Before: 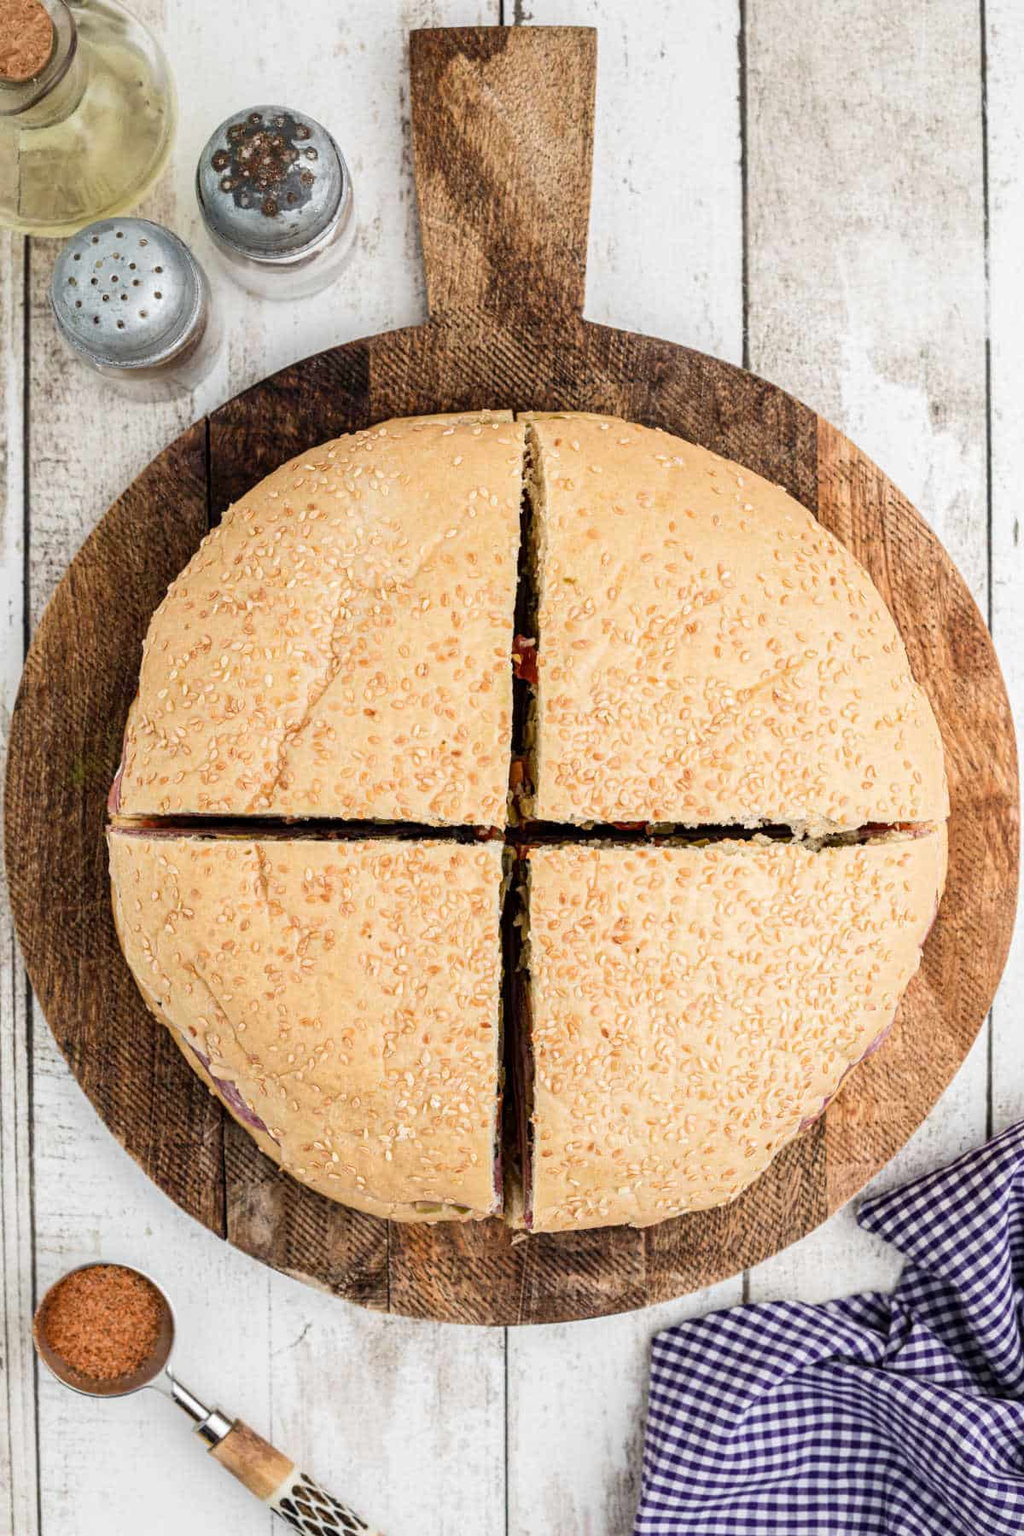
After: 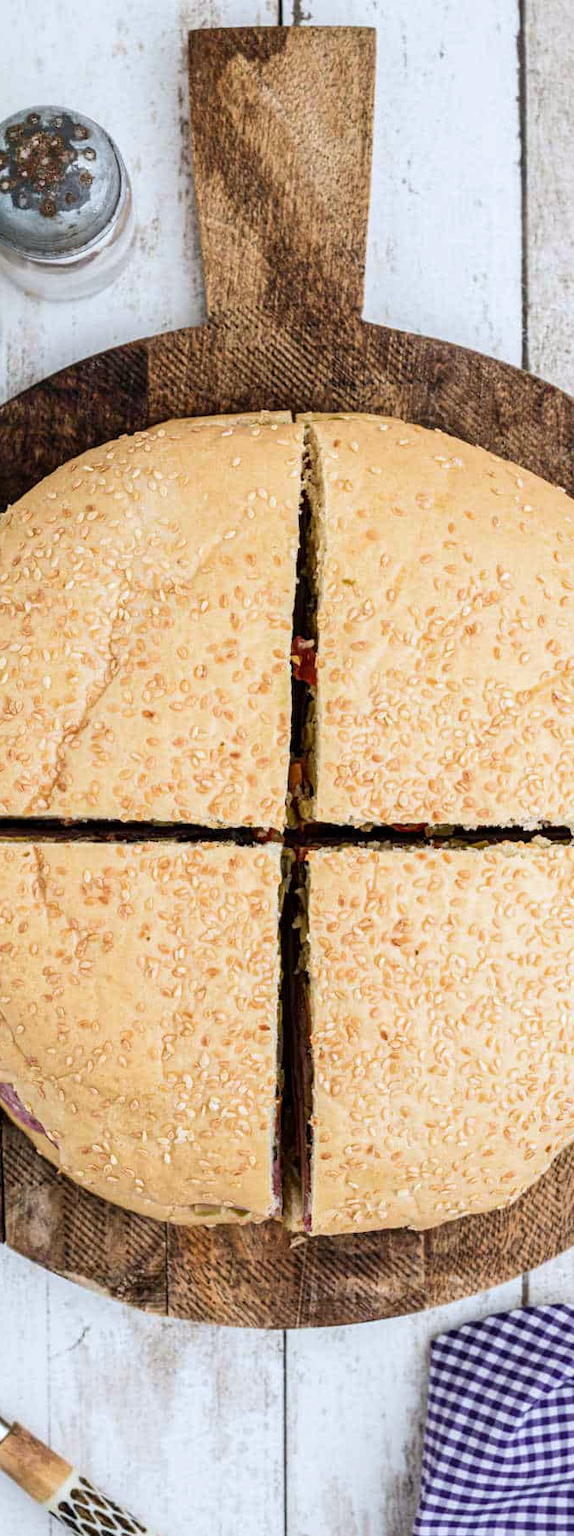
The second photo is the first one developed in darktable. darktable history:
velvia: strength 17%
crop: left 21.674%, right 22.086%
white balance: red 0.967, blue 1.049
